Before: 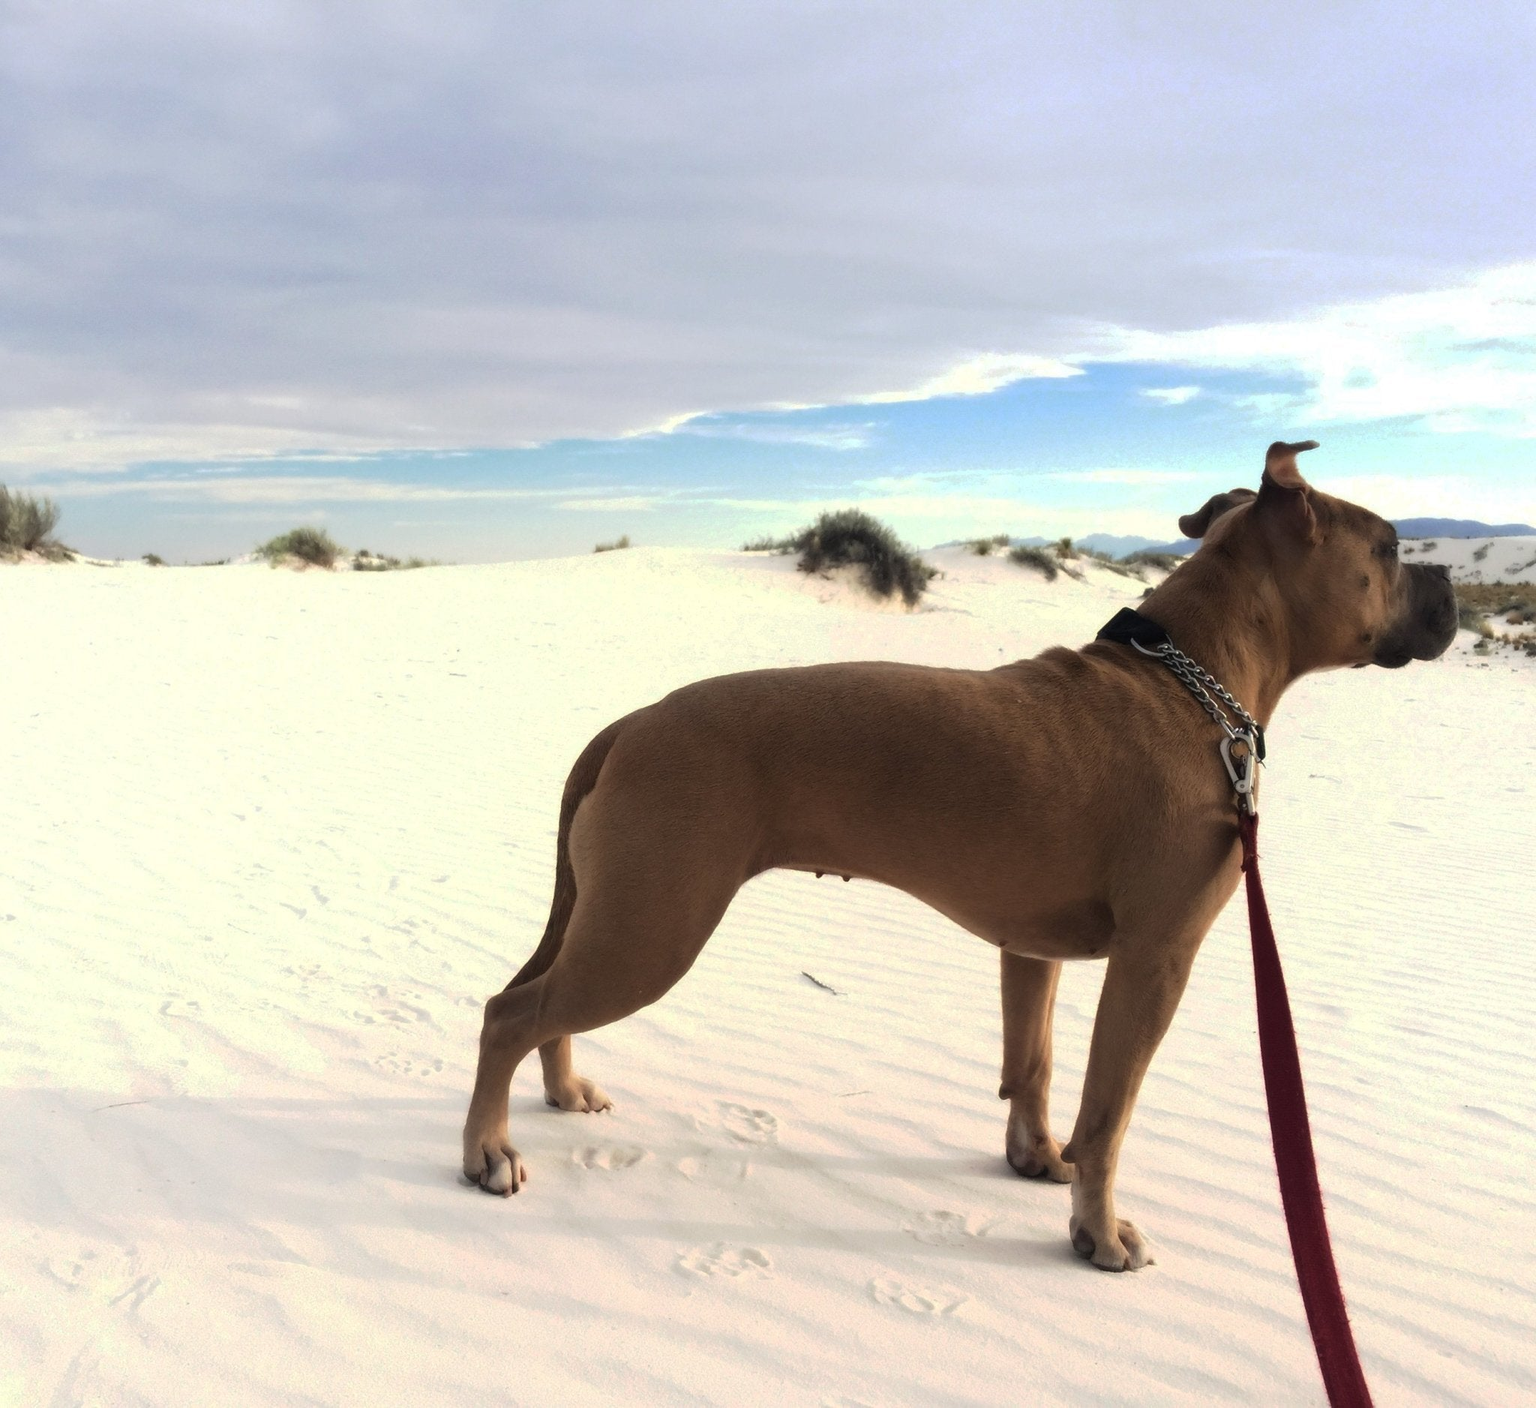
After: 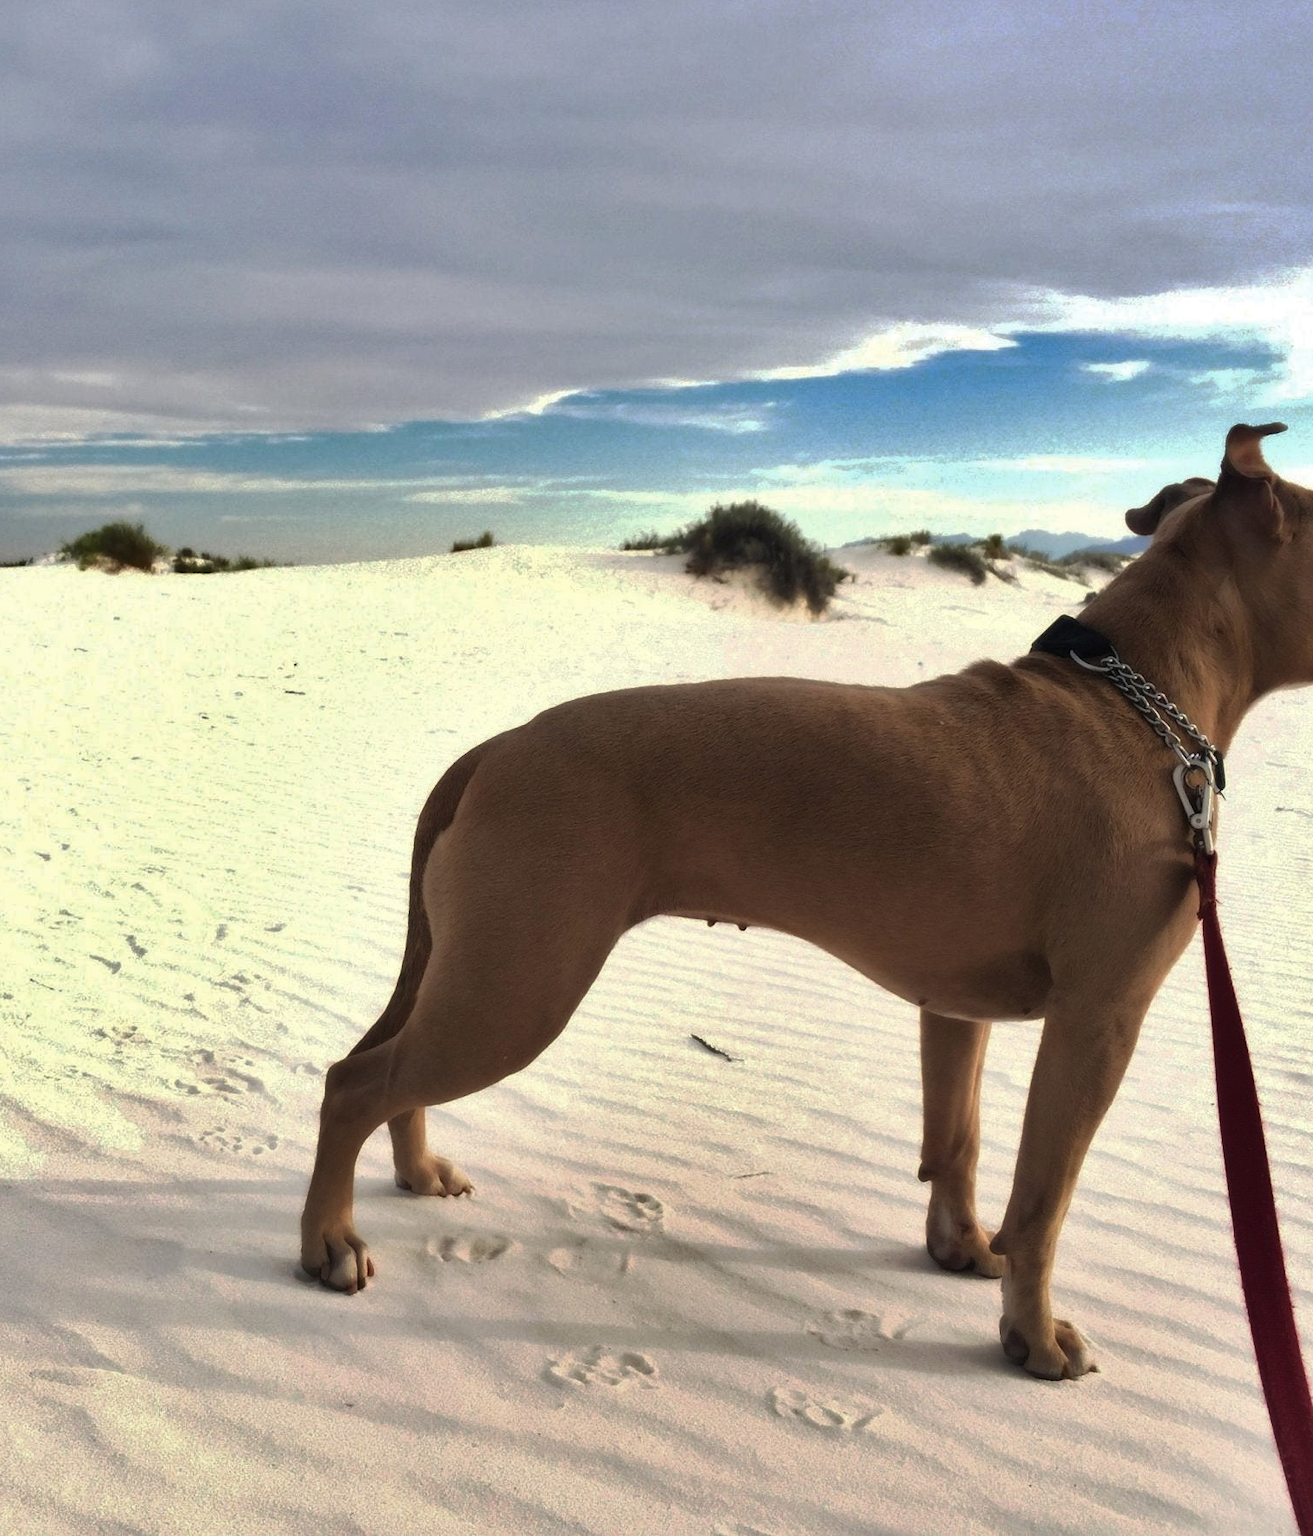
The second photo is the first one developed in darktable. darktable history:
shadows and highlights: shadows 30.63, highlights -63.22, shadows color adjustment 98%, highlights color adjustment 58.61%, soften with gaussian
crop and rotate: left 13.15%, top 5.251%, right 12.609%
base curve: curves: ch0 [(0, 0) (0.74, 0.67) (1, 1)]
